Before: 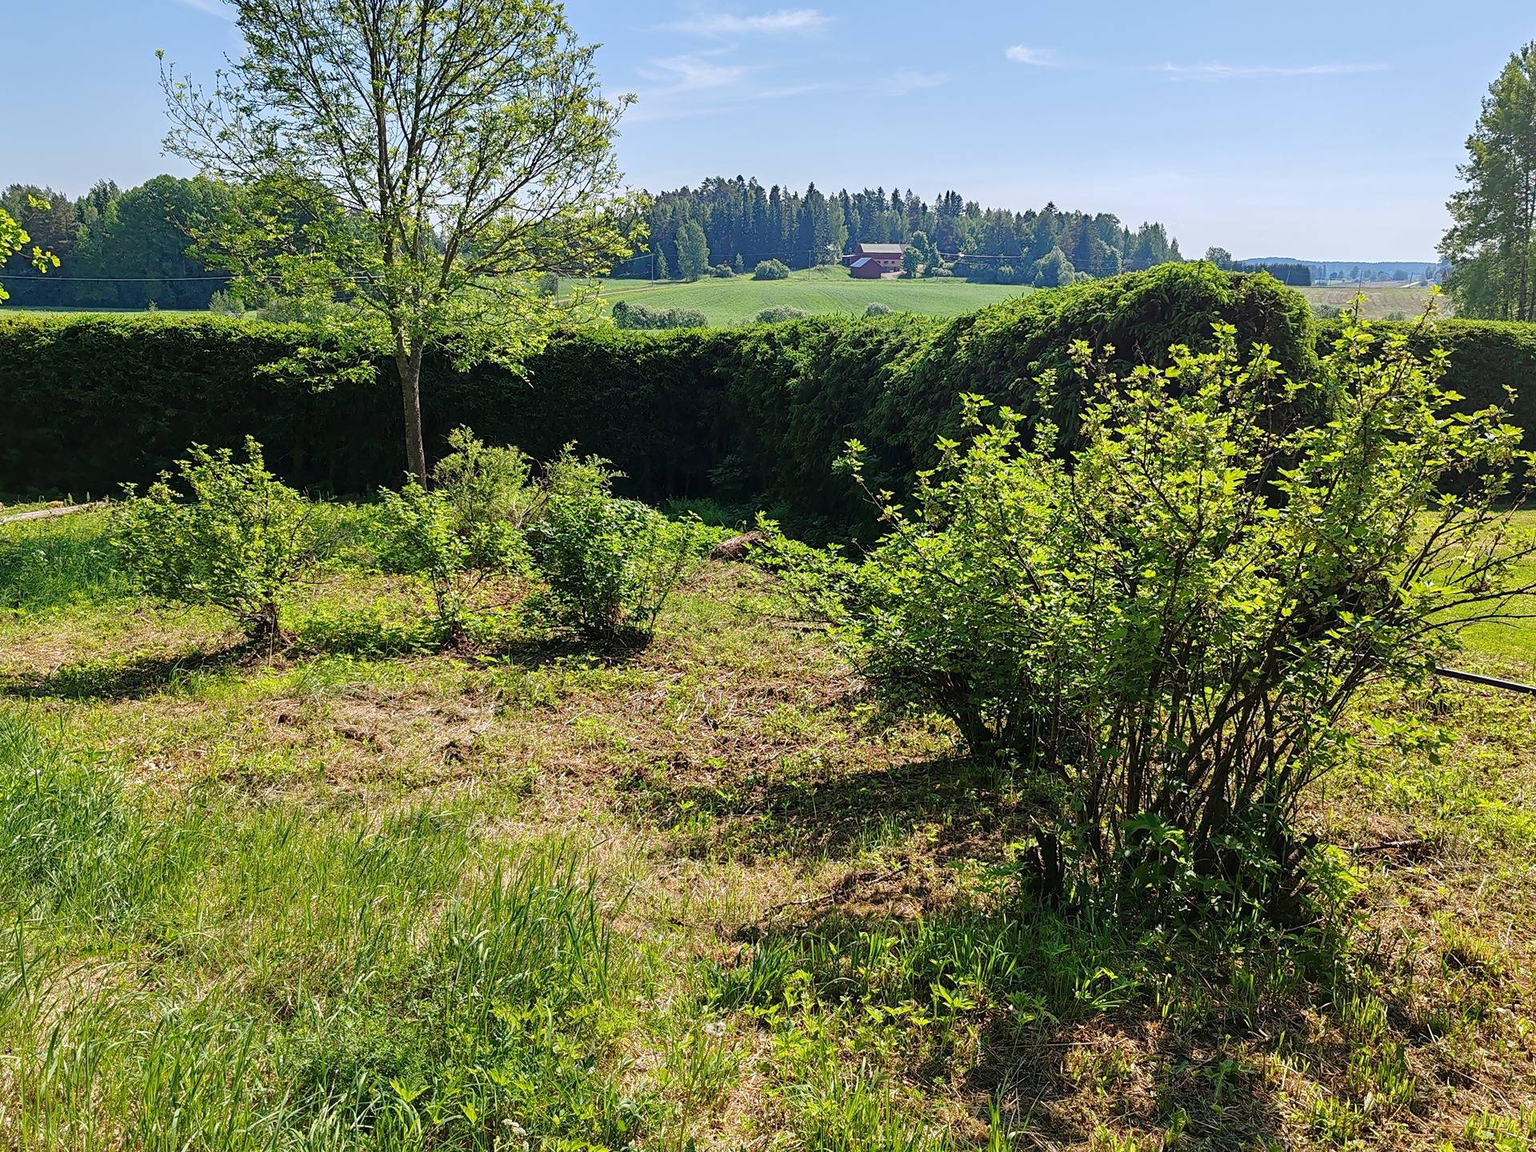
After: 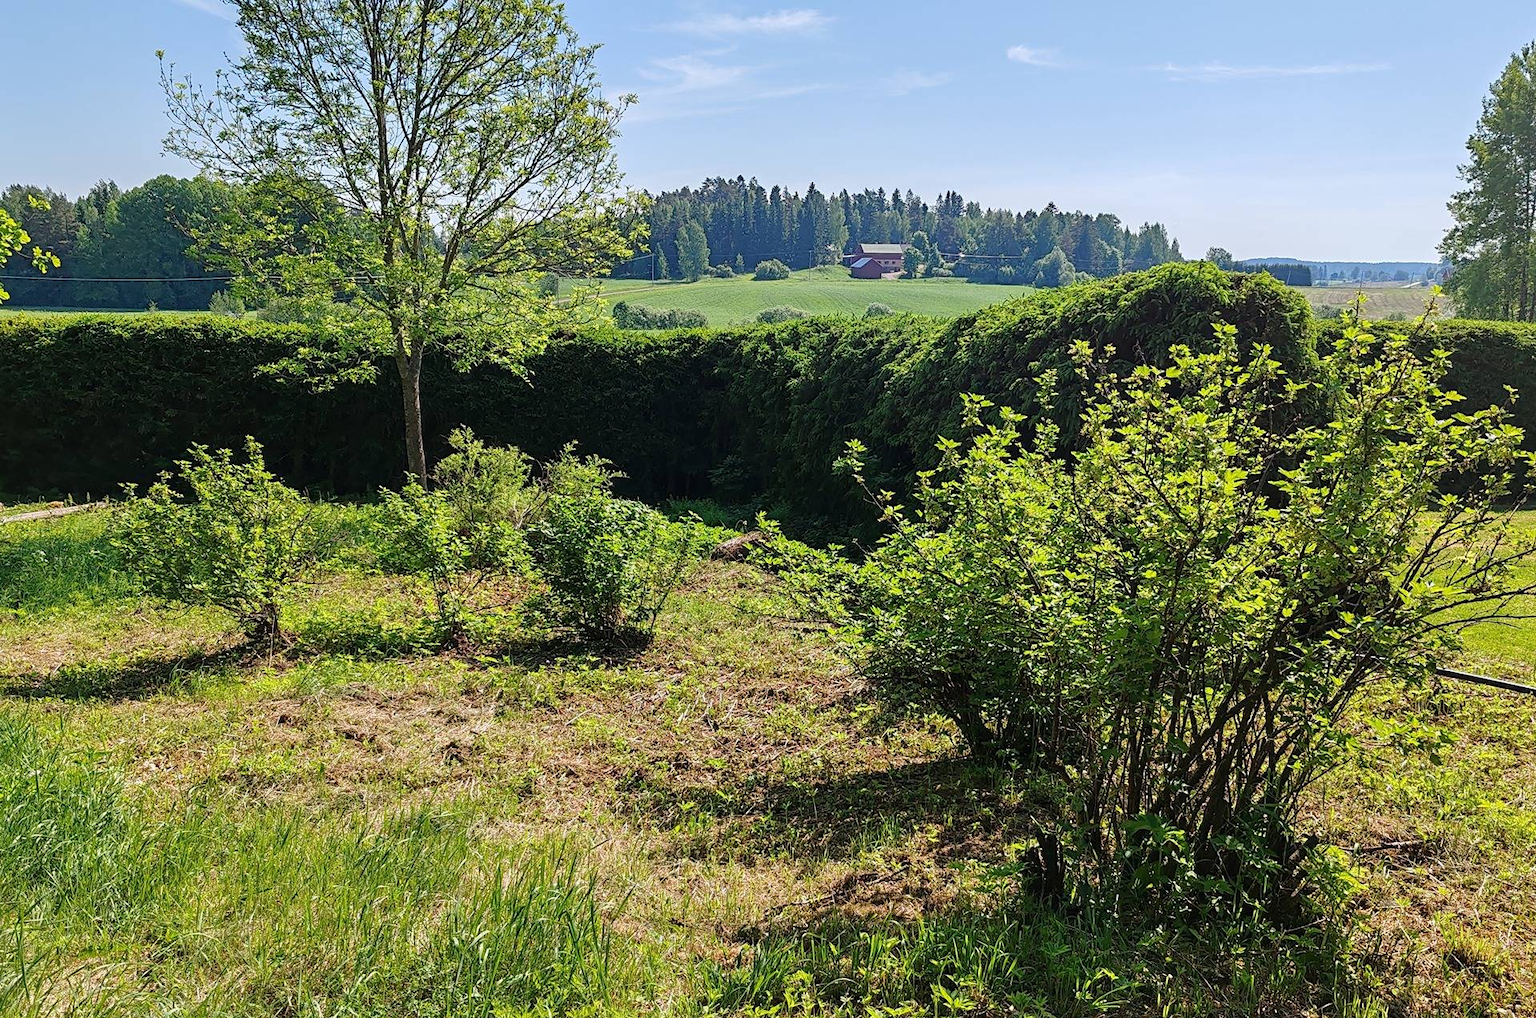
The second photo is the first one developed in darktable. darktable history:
crop and rotate: top 0%, bottom 11.586%
